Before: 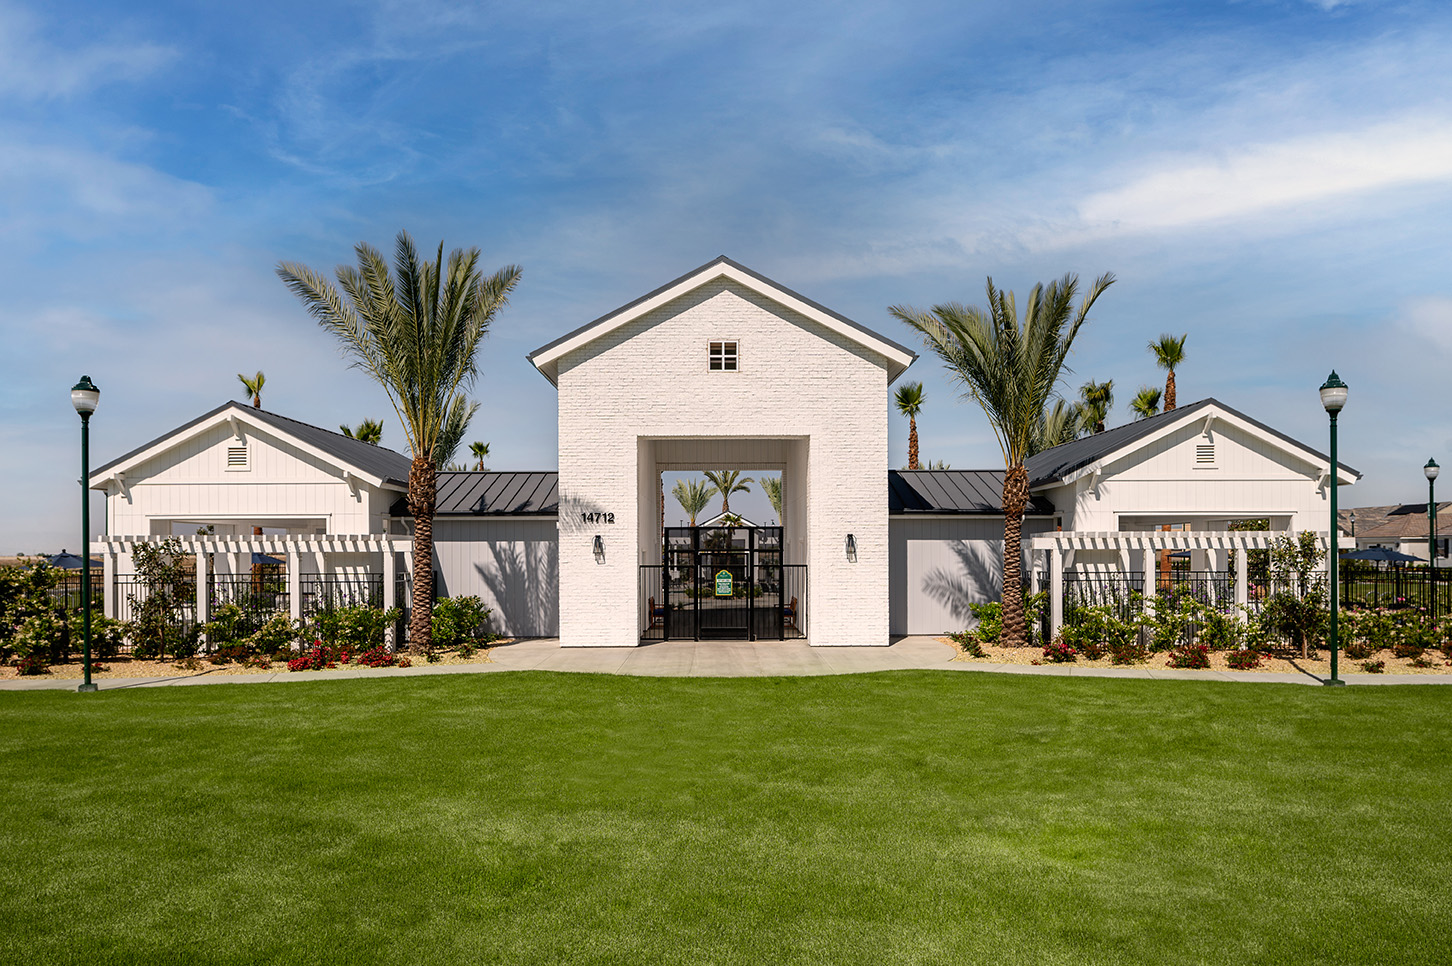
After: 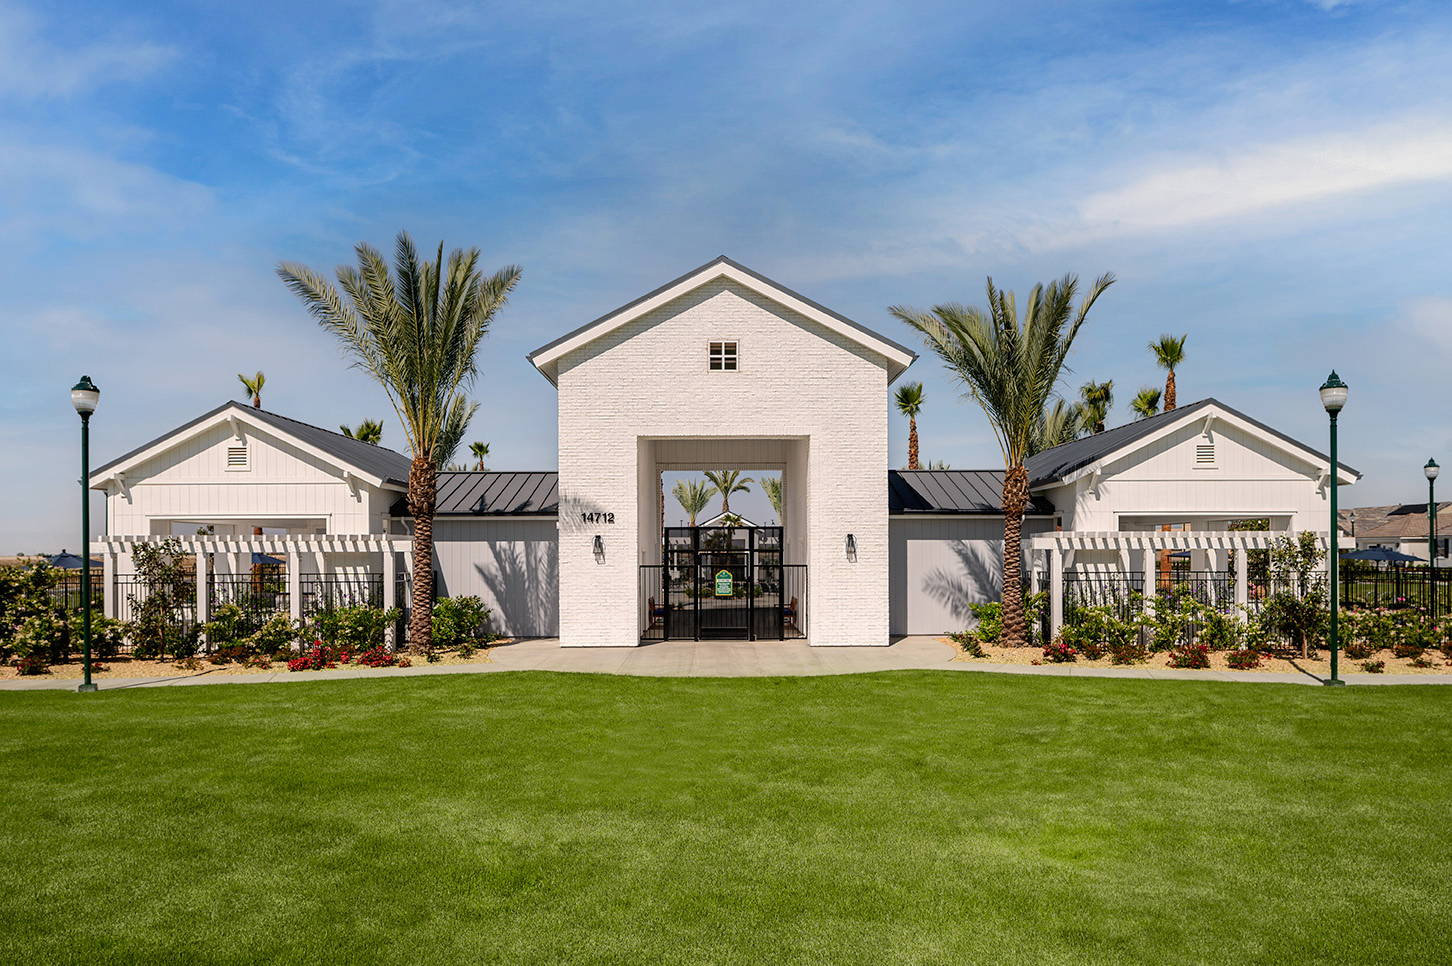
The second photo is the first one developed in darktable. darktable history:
white balance: red 1, blue 1
base curve: curves: ch0 [(0, 0) (0.235, 0.266) (0.503, 0.496) (0.786, 0.72) (1, 1)]
